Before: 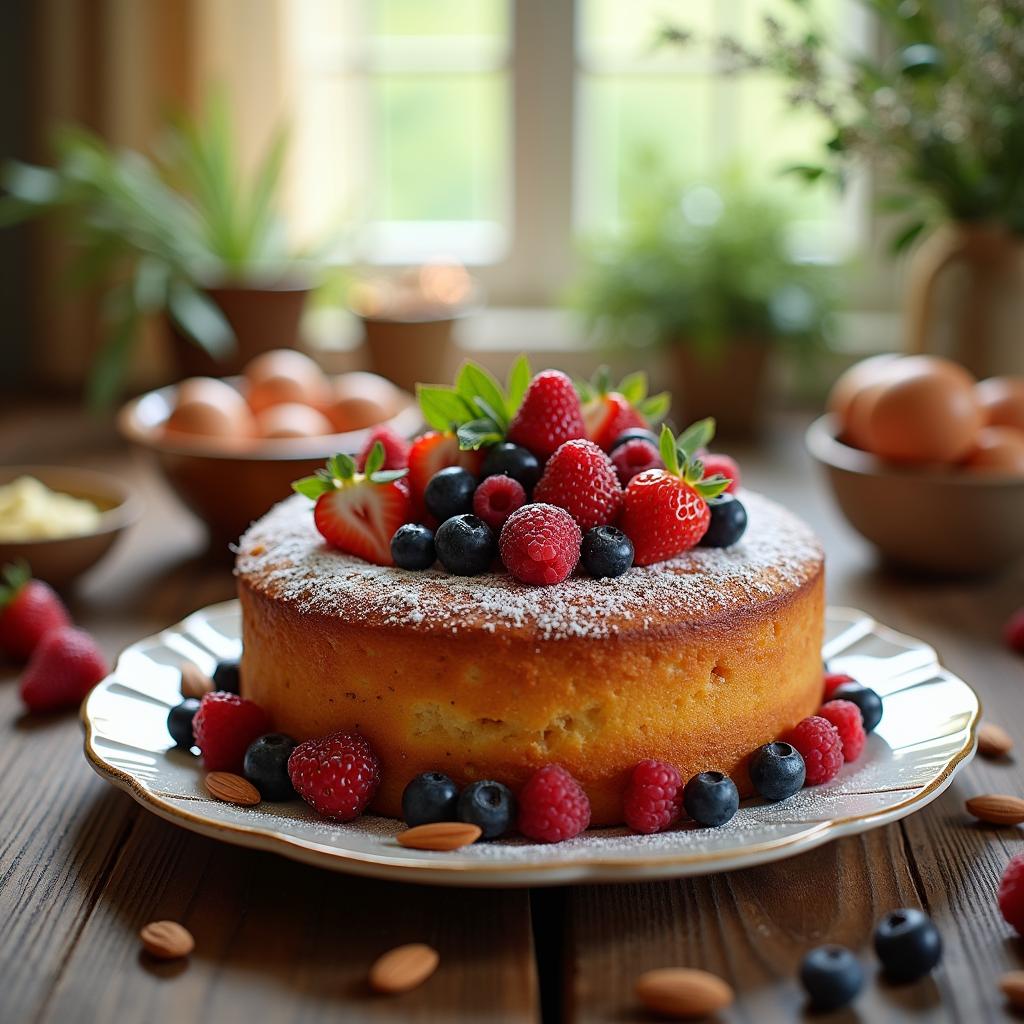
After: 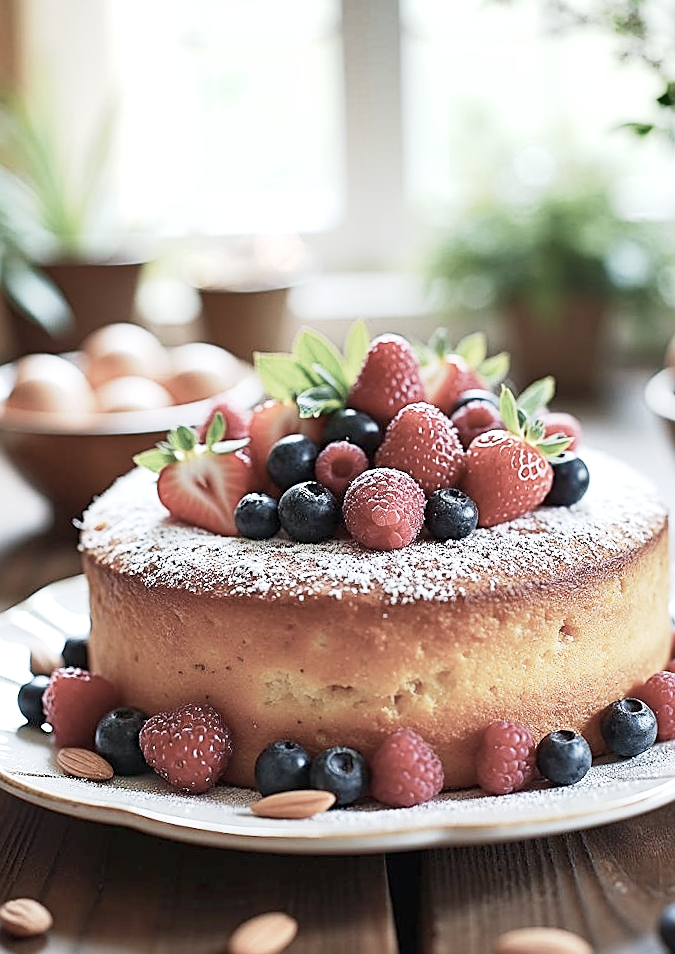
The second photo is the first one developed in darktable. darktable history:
color correction: saturation 0.57
rotate and perspective: rotation -2°, crop left 0.022, crop right 0.978, crop top 0.049, crop bottom 0.951
base curve: curves: ch0 [(0, 0) (0.088, 0.125) (0.176, 0.251) (0.354, 0.501) (0.613, 0.749) (1, 0.877)], preserve colors none
exposure: black level correction 0, exposure 1.1 EV, compensate exposure bias true, compensate highlight preservation false
sharpen: on, module defaults
shadows and highlights: shadows color adjustment 97.66%, soften with gaussian
crop and rotate: left 15.055%, right 18.278%
color calibration: illuminant as shot in camera, x 0.369, y 0.376, temperature 4328.46 K, gamut compression 3
